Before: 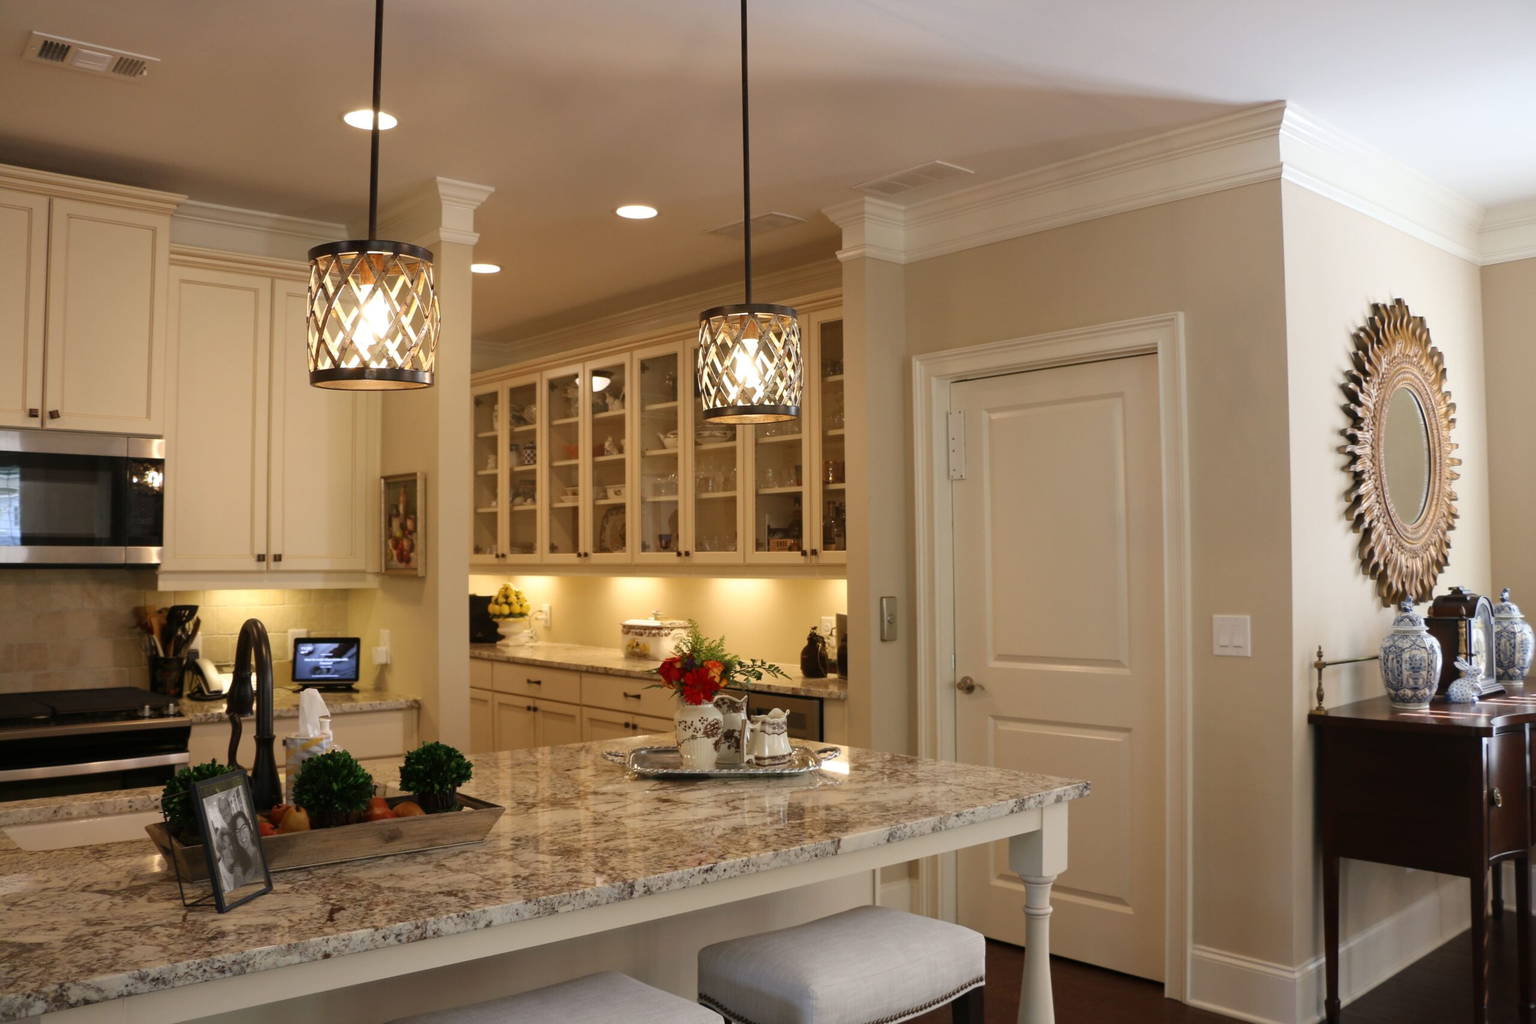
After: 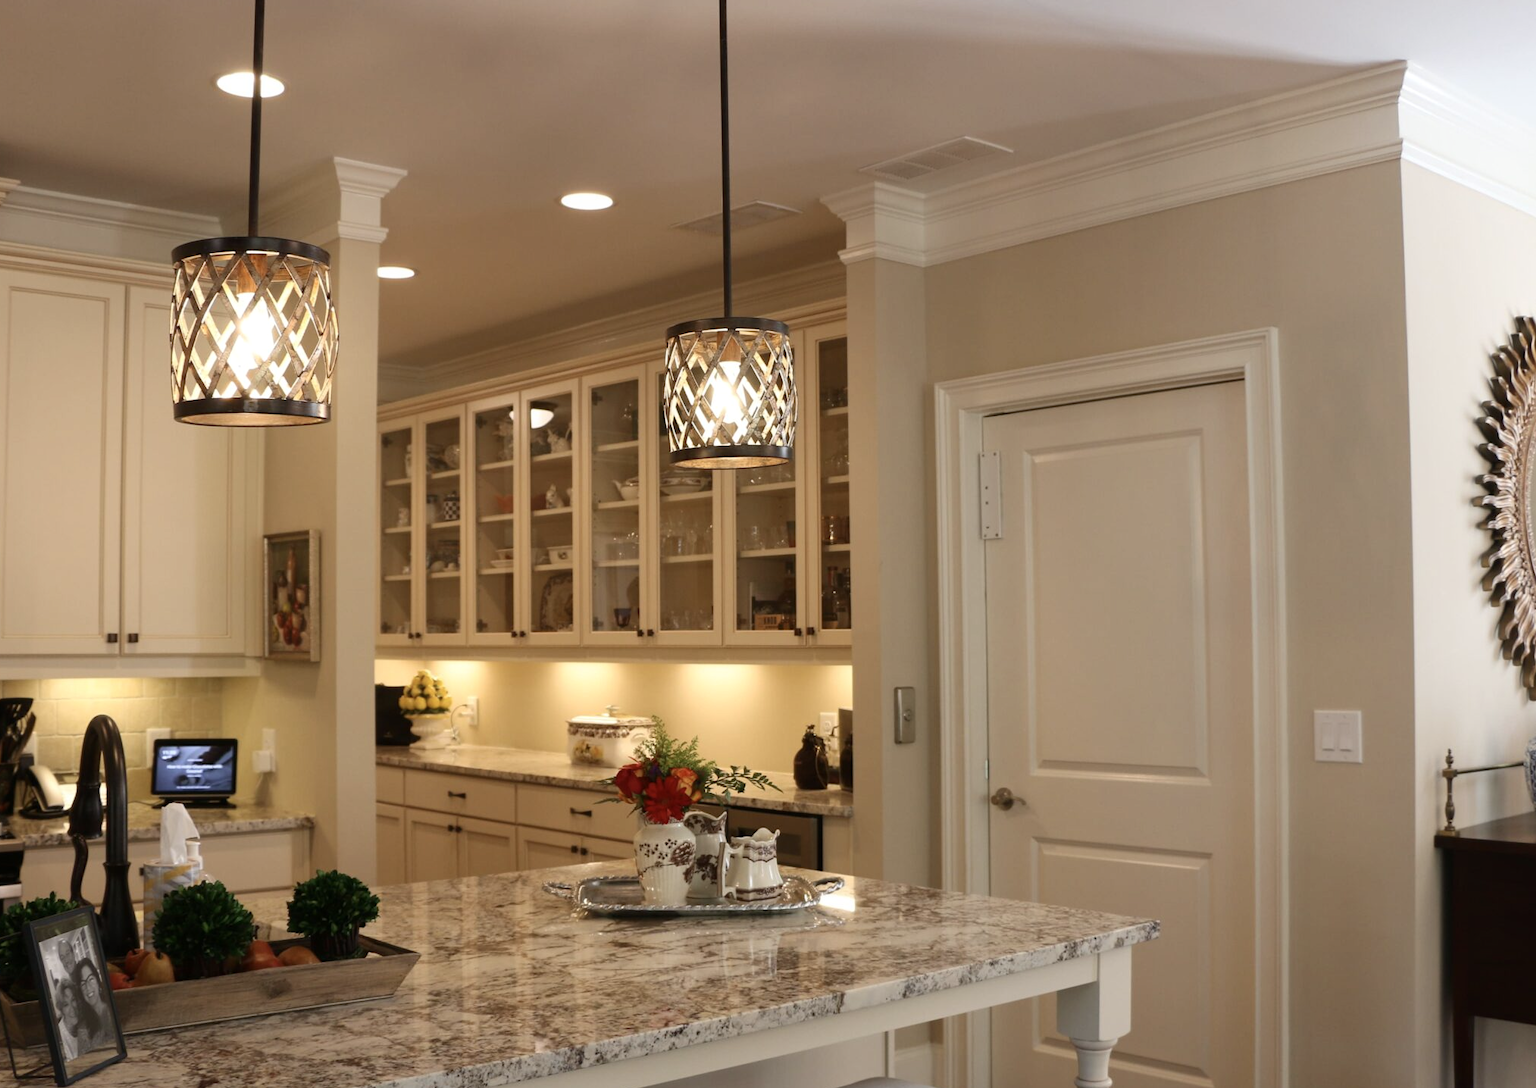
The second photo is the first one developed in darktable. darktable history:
contrast brightness saturation: contrast 0.106, saturation -0.155
crop: left 11.227%, top 5.203%, right 9.588%, bottom 10.583%
tone equalizer: mask exposure compensation -0.511 EV
